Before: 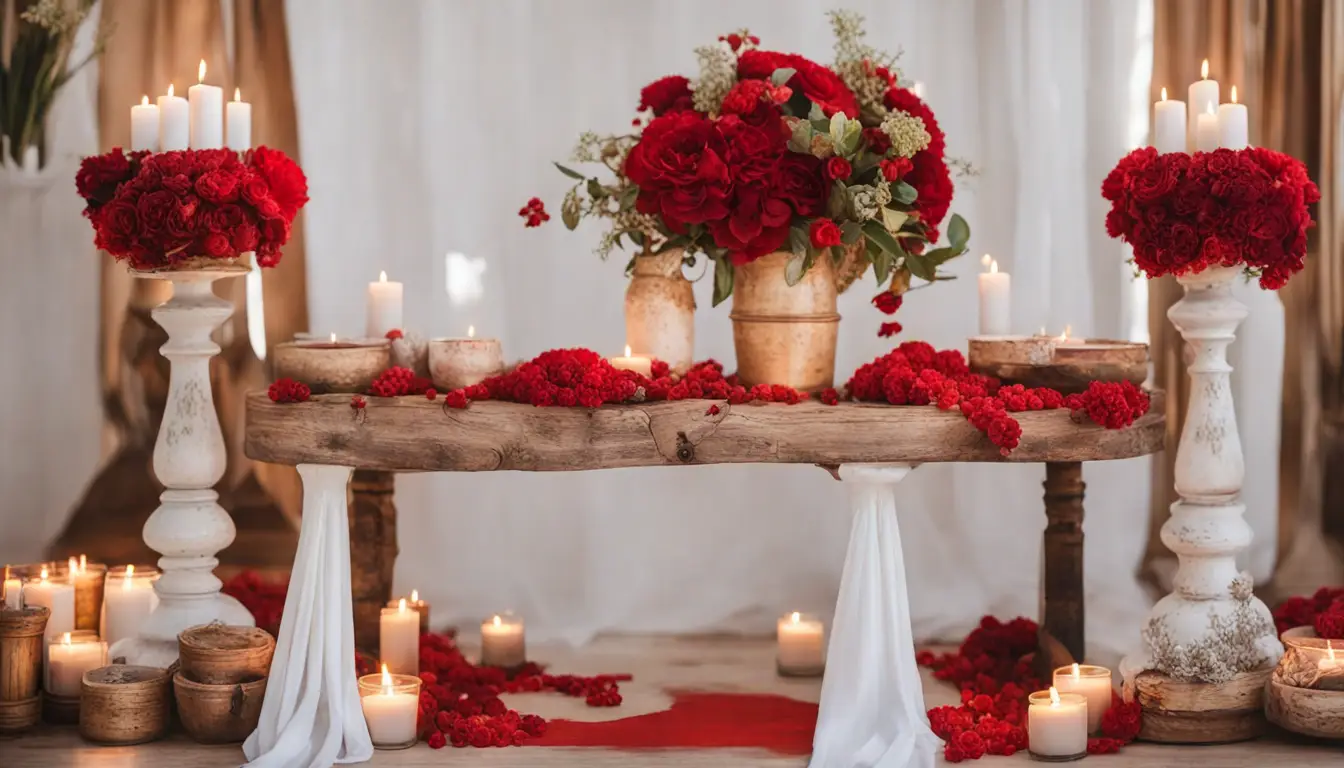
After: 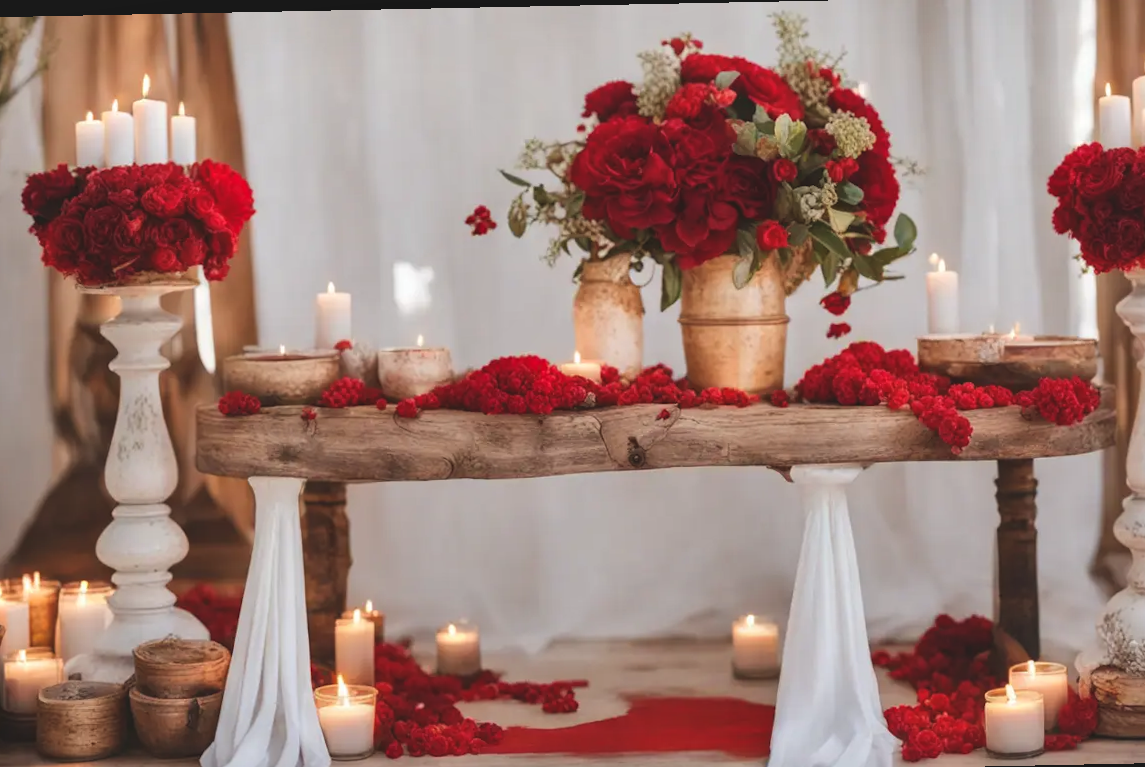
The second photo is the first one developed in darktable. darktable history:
shadows and highlights: shadows 43.55, white point adjustment -1.5, soften with gaussian
crop and rotate: angle 1.15°, left 4.279%, top 1.033%, right 11.46%, bottom 2.421%
exposure: black level correction -0.008, exposure 0.066 EV, compensate highlight preservation false
